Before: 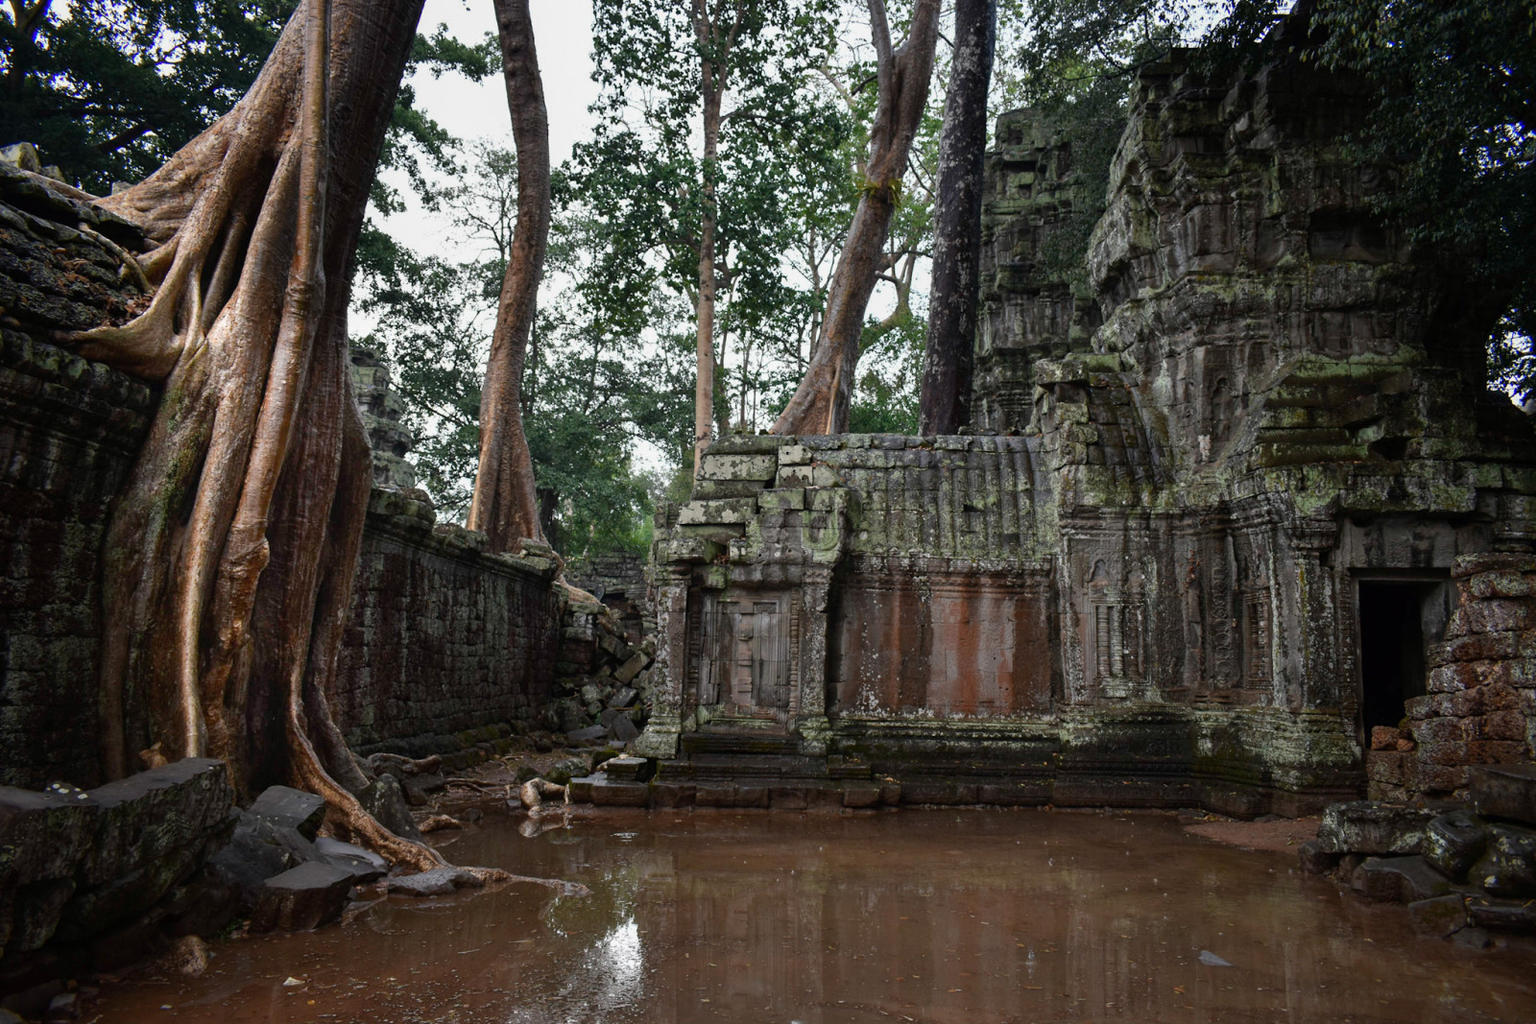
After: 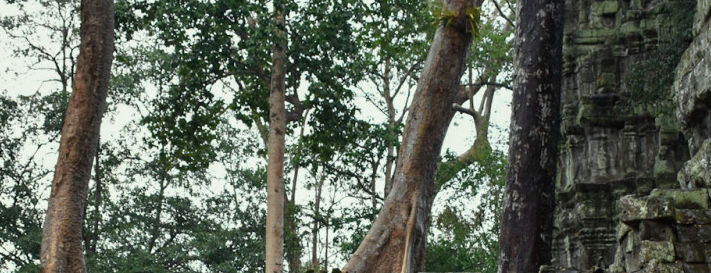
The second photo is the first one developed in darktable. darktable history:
crop: left 28.704%, top 16.802%, right 26.818%, bottom 57.527%
color correction: highlights a* -4.68, highlights b* 5.05, saturation 0.958
